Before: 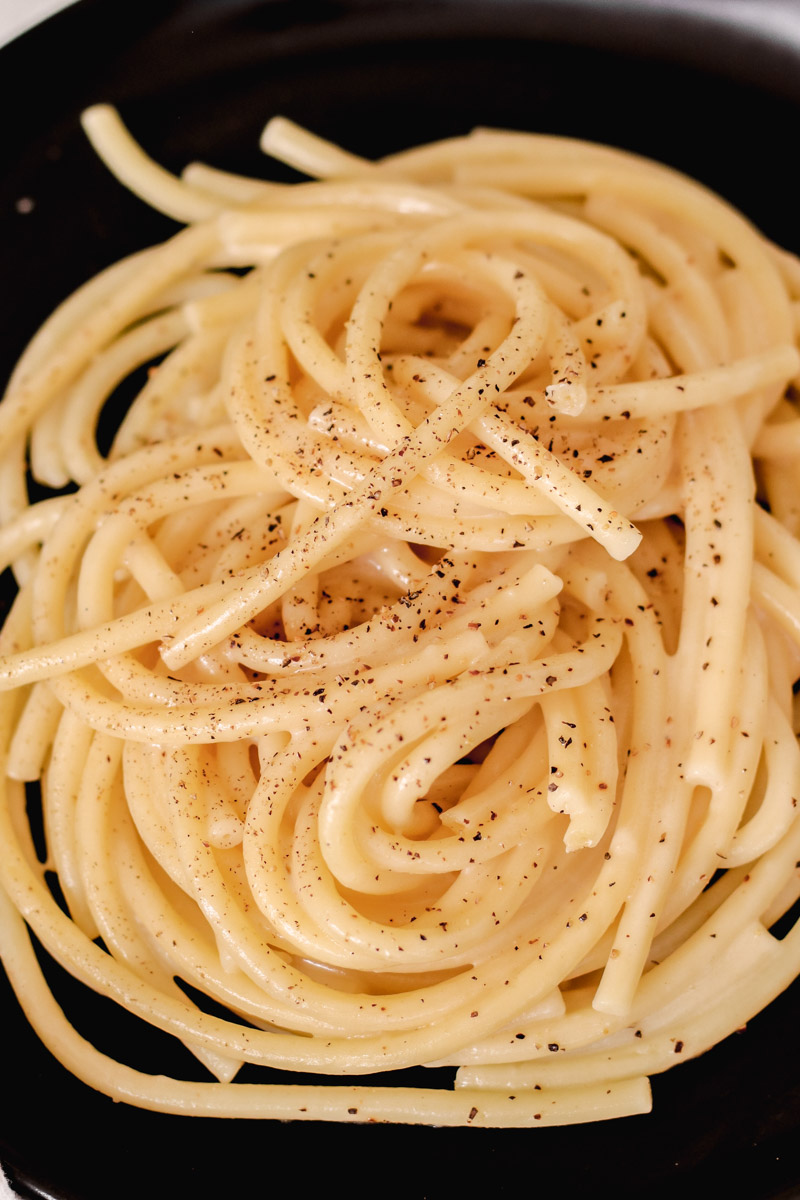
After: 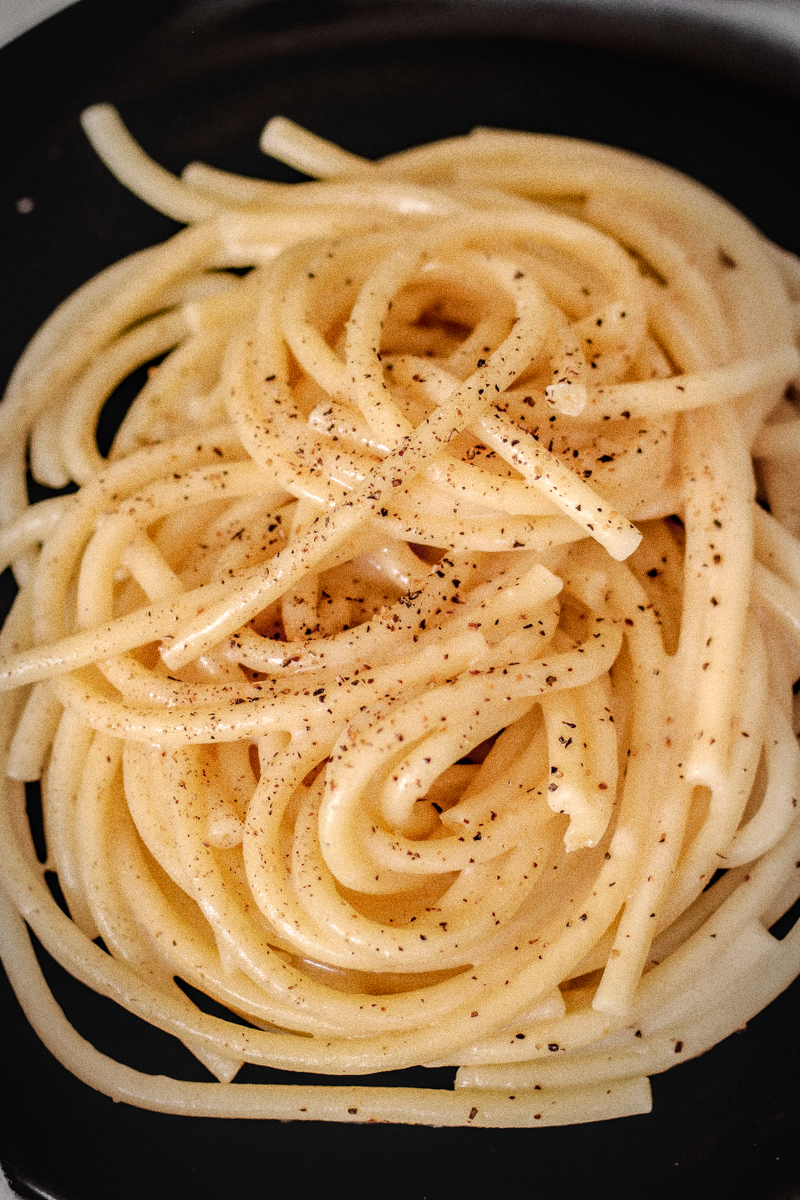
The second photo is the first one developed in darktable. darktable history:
grain: coarseness 0.09 ISO, strength 40%
local contrast: on, module defaults
vignetting: automatic ratio true
